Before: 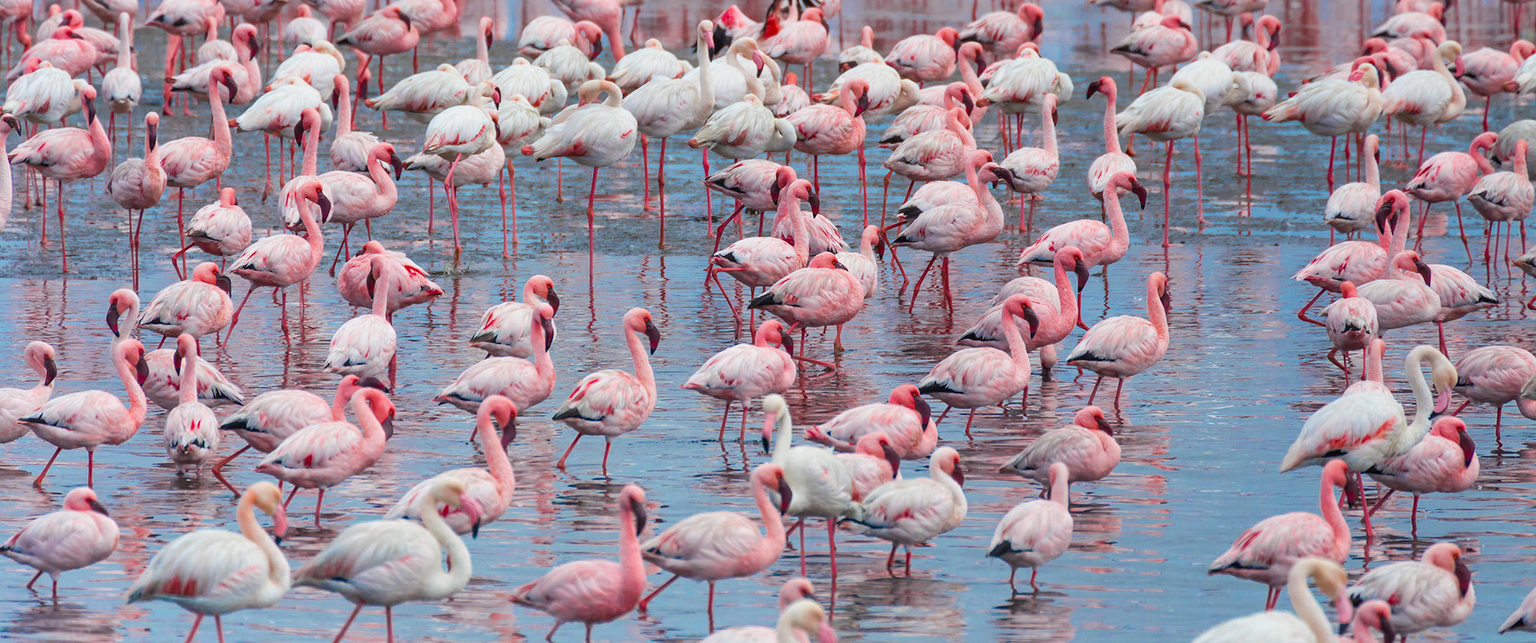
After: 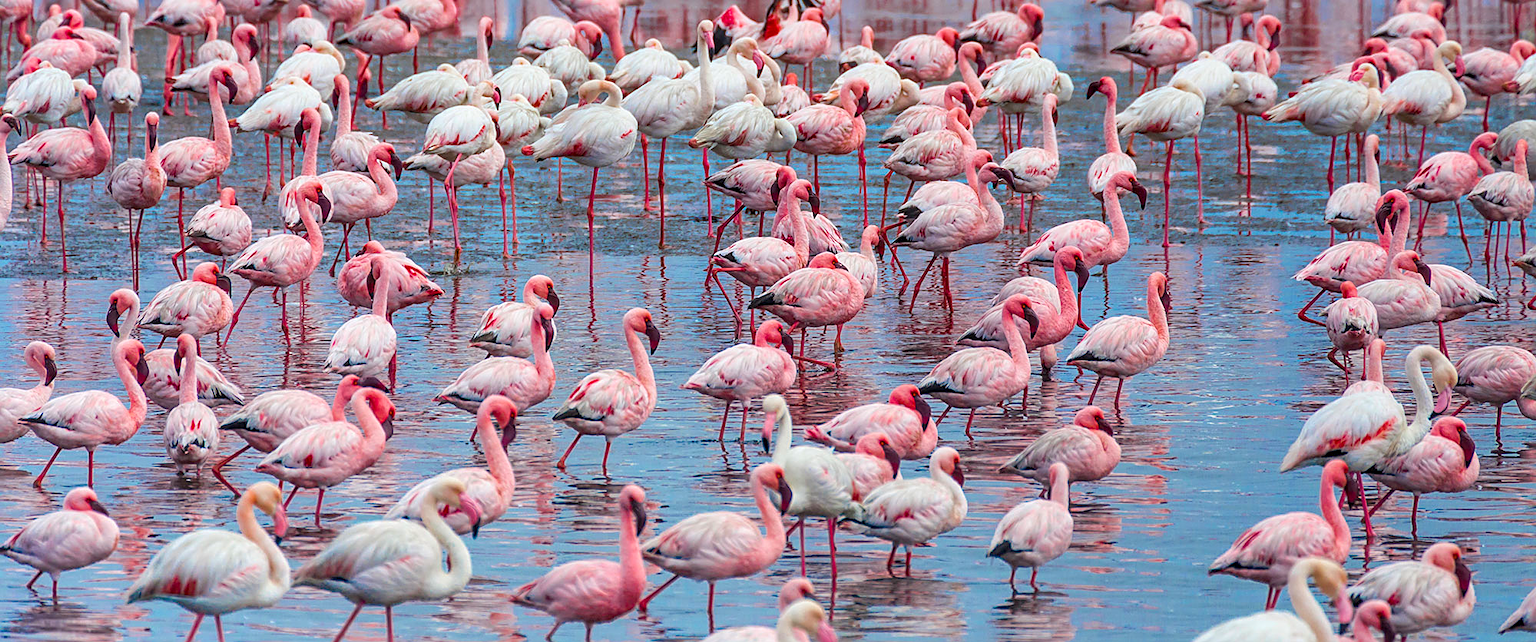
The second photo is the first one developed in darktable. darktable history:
sharpen: on, module defaults
color balance rgb: perceptual saturation grading › global saturation 20%, global vibrance 20%
local contrast: on, module defaults
